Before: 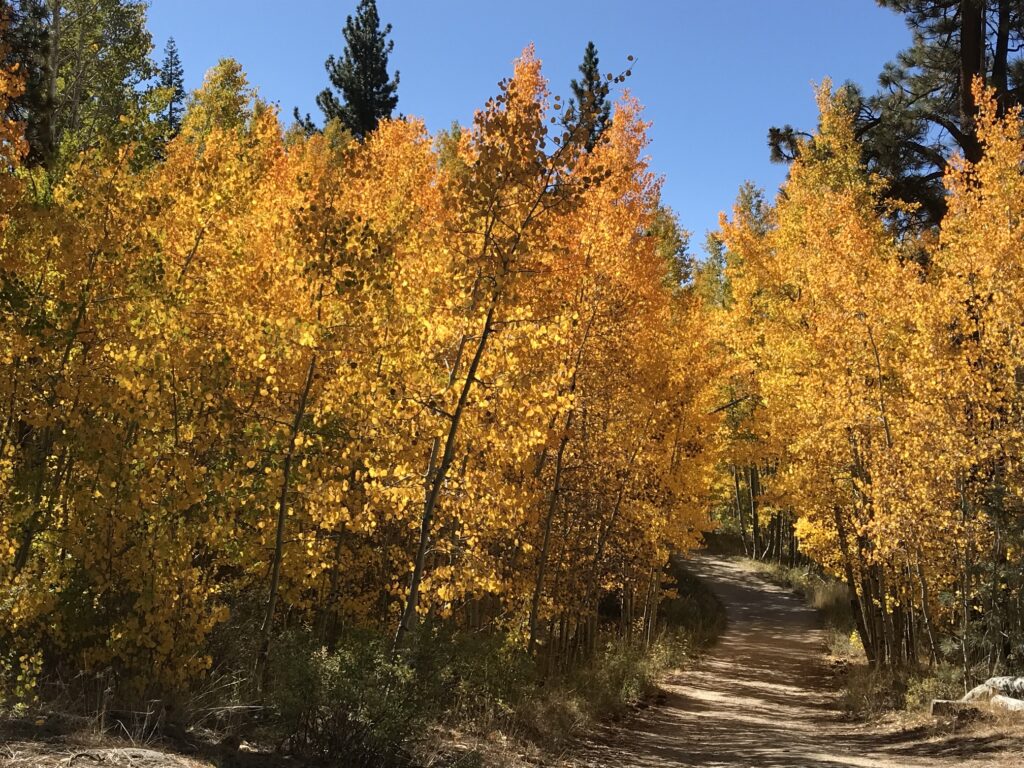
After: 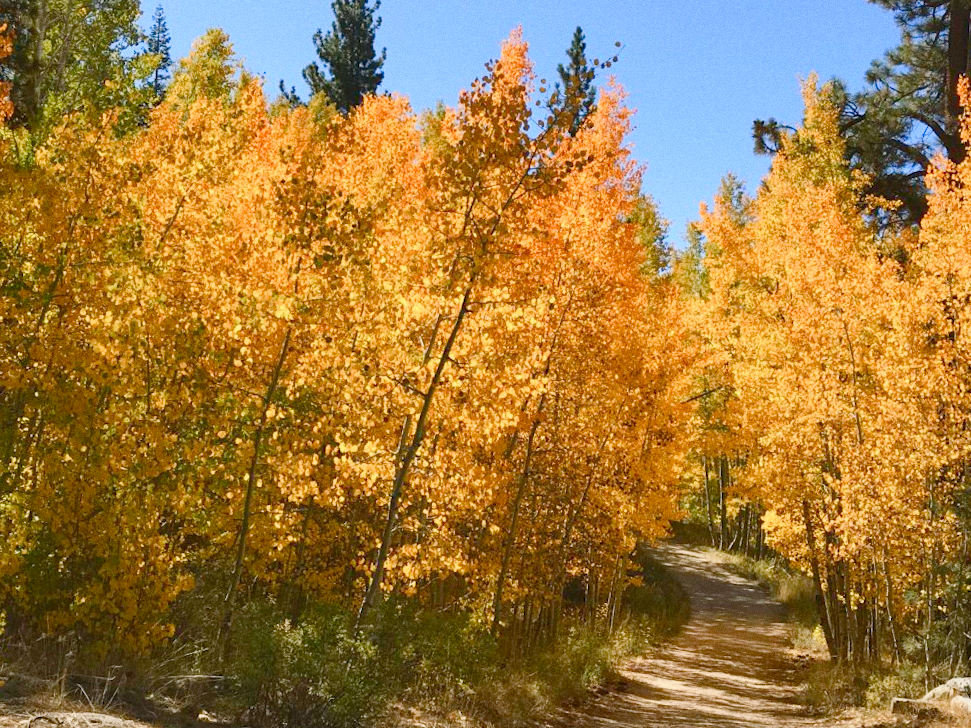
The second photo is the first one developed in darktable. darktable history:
color balance rgb: shadows lift › chroma 1%, shadows lift › hue 113°, highlights gain › chroma 0.2%, highlights gain › hue 333°, perceptual saturation grading › global saturation 20%, perceptual saturation grading › highlights -50%, perceptual saturation grading › shadows 25%, contrast -20%
contrast brightness saturation: contrast 0.24, brightness 0.26, saturation 0.39
grain: coarseness 0.09 ISO
crop and rotate: angle -2.38°
